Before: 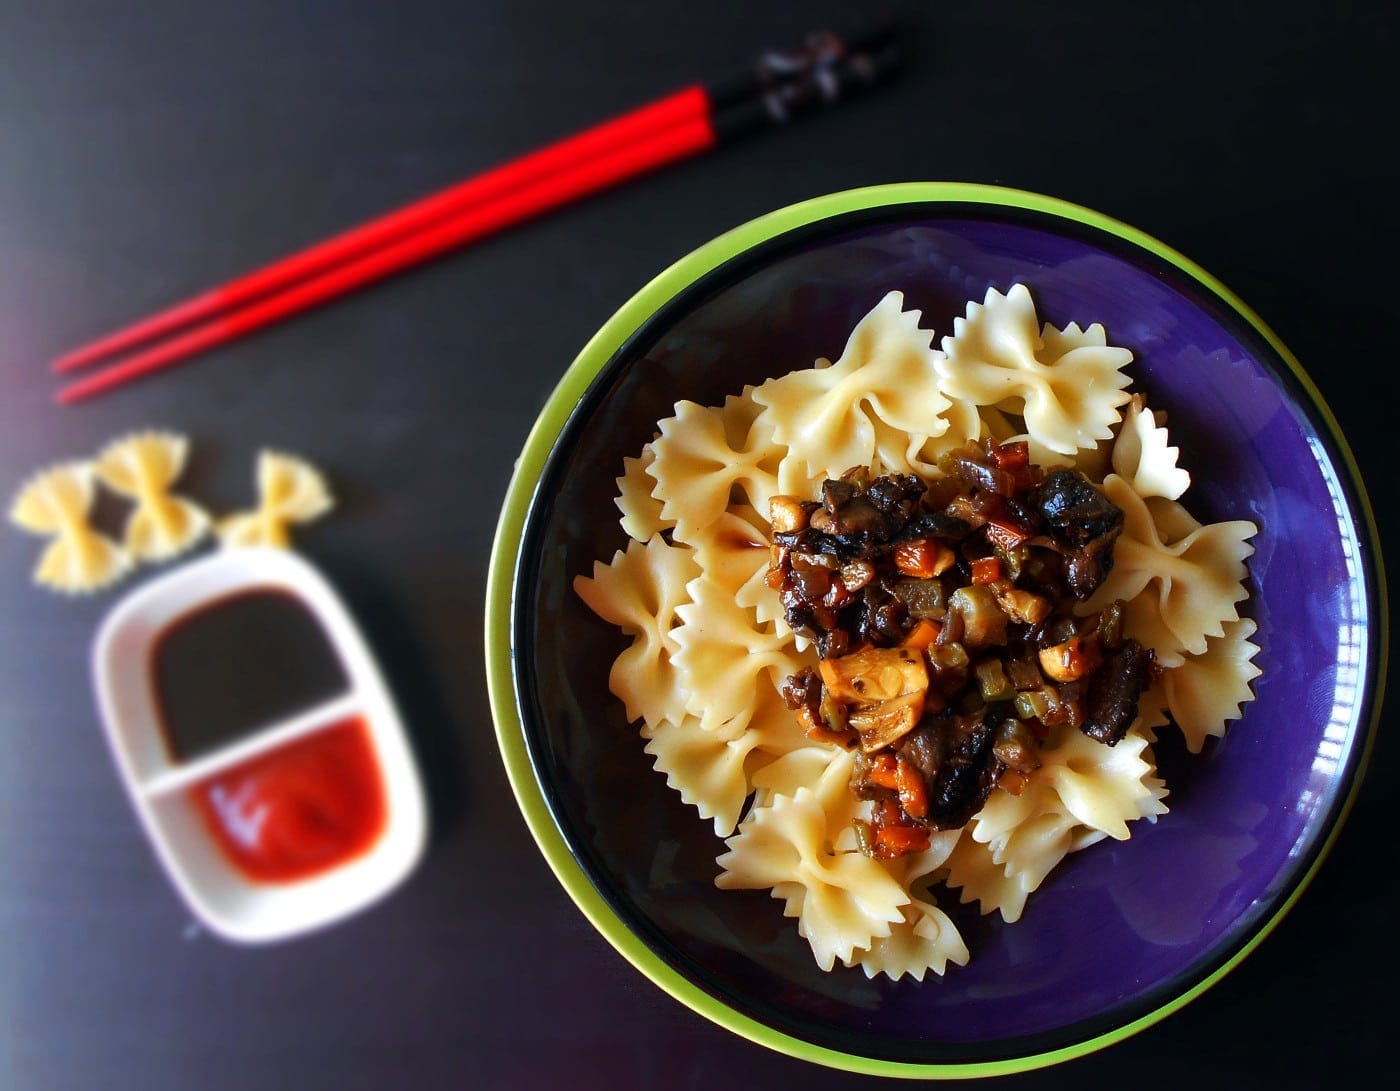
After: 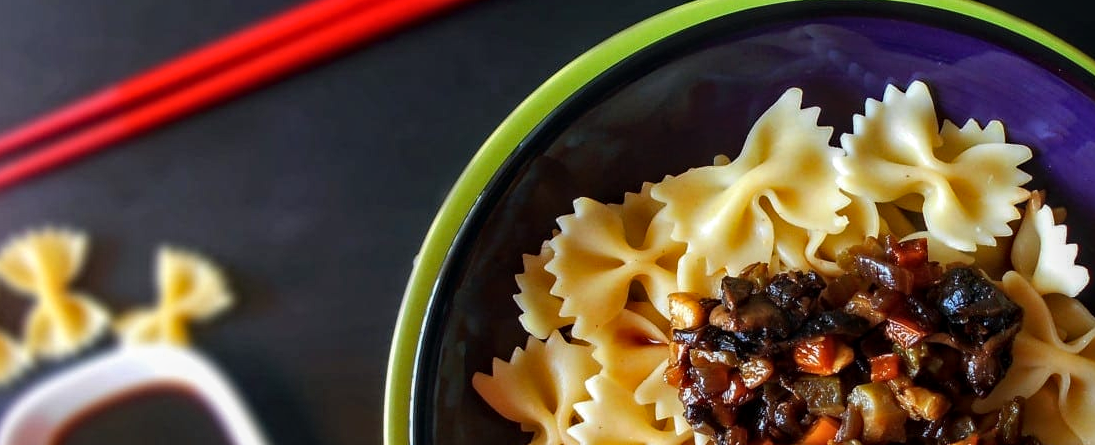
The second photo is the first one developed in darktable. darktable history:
local contrast: on, module defaults
crop: left 7.222%, top 18.661%, right 14.503%, bottom 40.544%
haze removal: compatibility mode true, adaptive false
